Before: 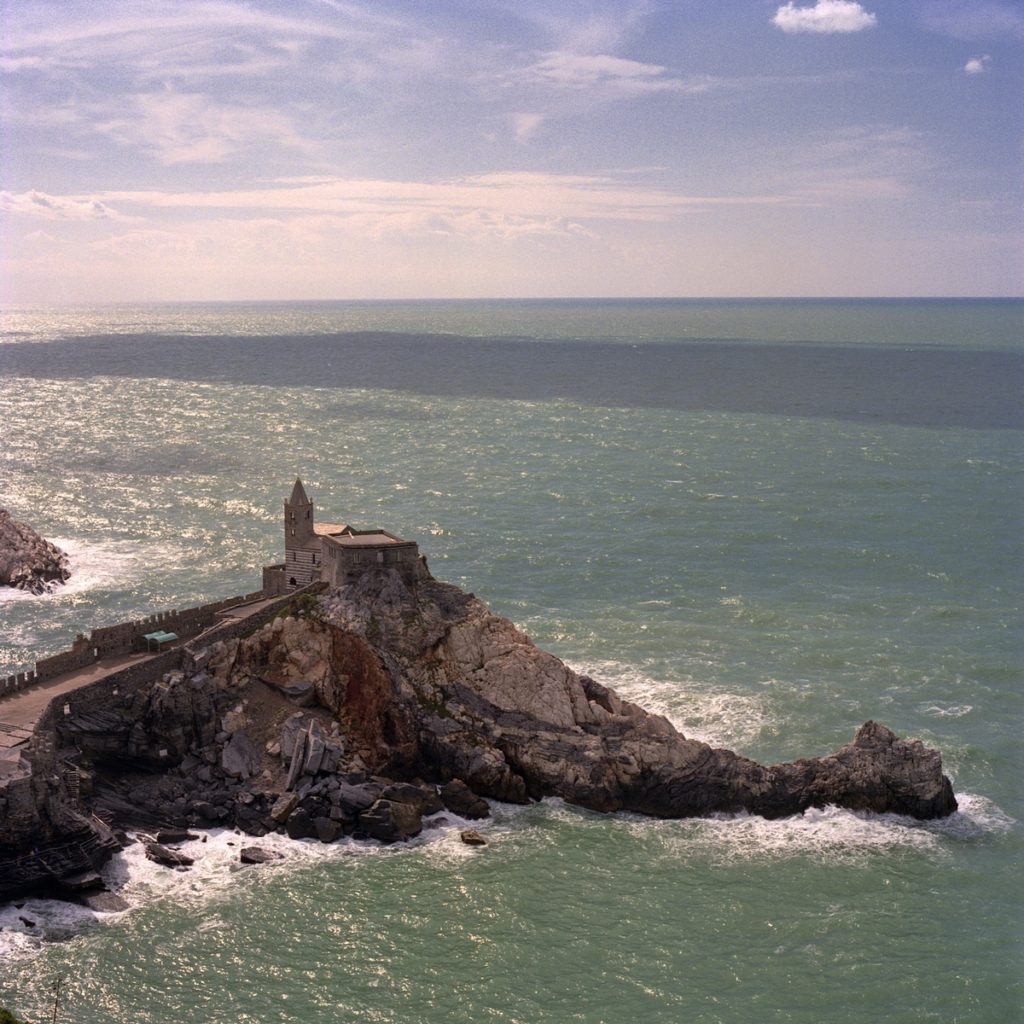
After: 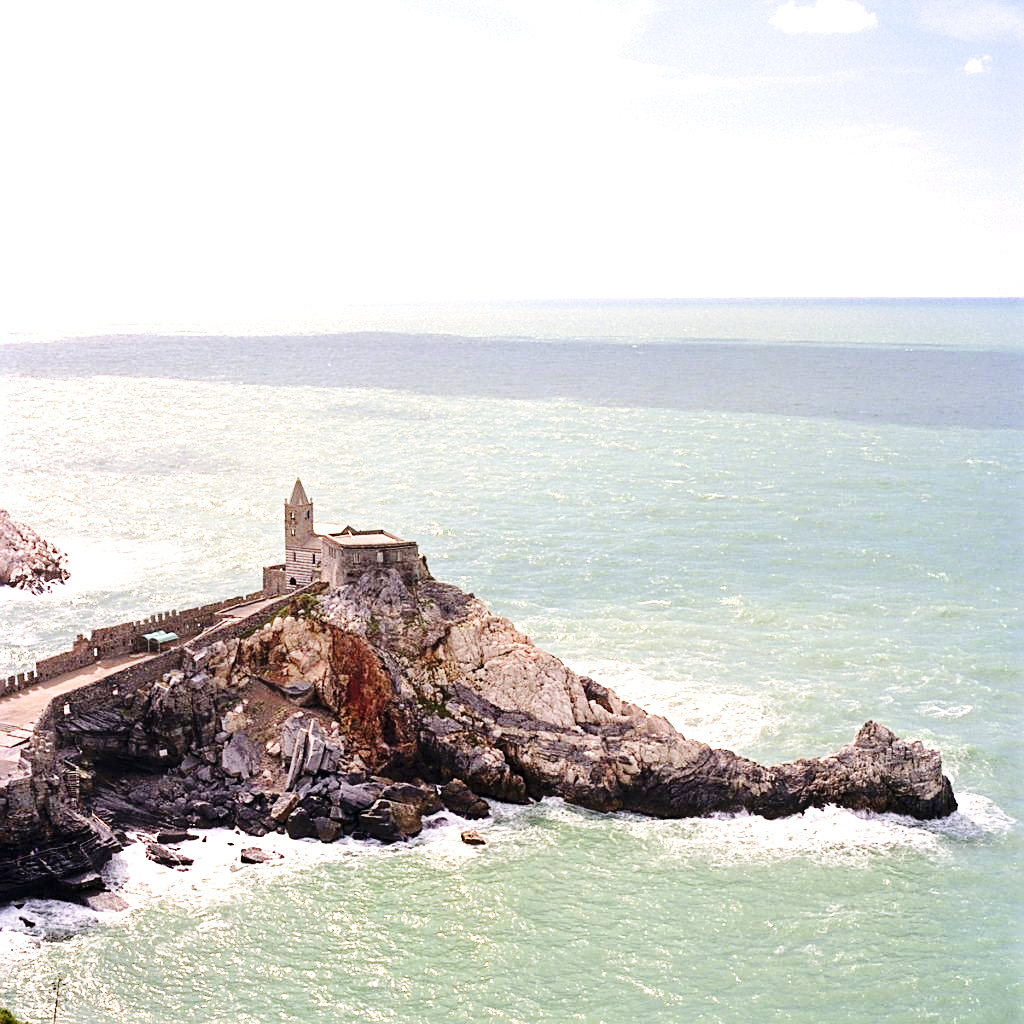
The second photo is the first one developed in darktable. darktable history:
exposure: black level correction 0, exposure 1.55 EV, compensate exposure bias true, compensate highlight preservation false
base curve: curves: ch0 [(0, 0) (0.036, 0.025) (0.121, 0.166) (0.206, 0.329) (0.605, 0.79) (1, 1)], preserve colors none
sharpen: on, module defaults
